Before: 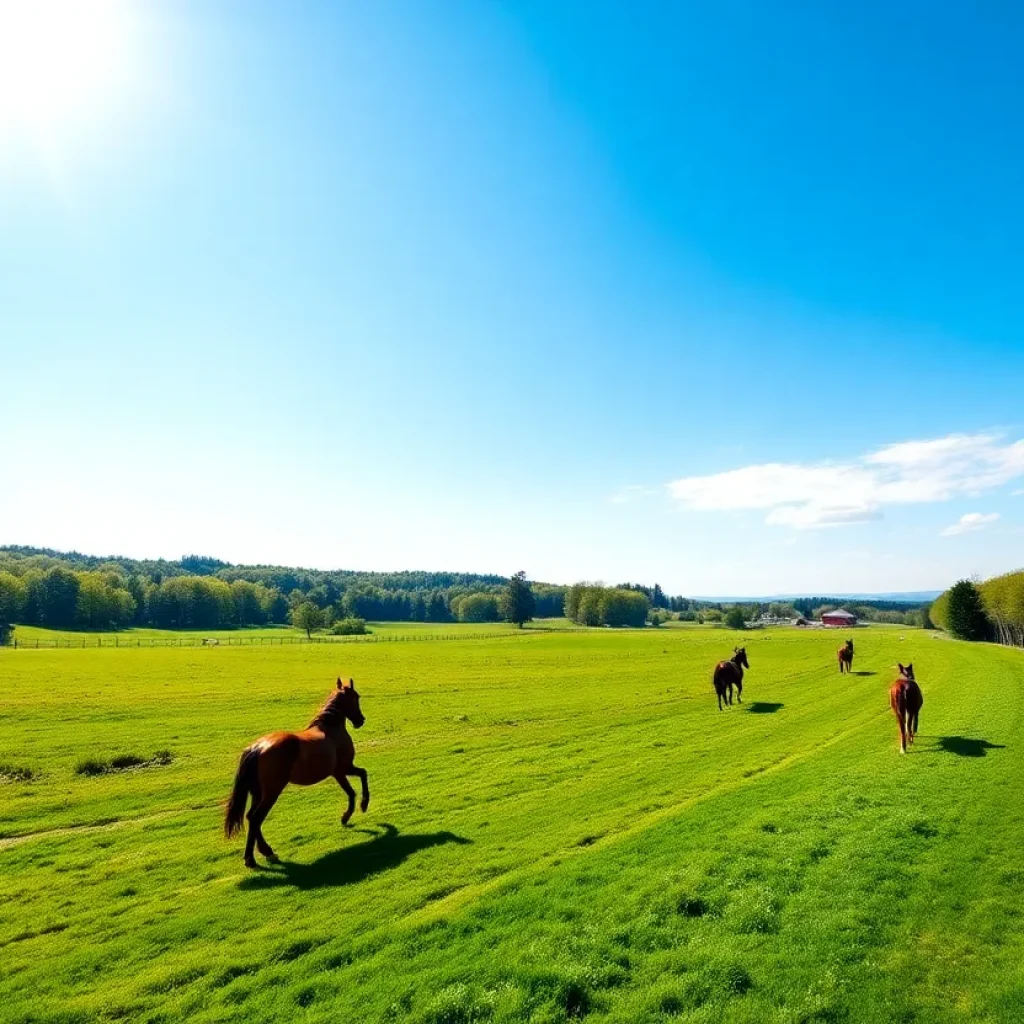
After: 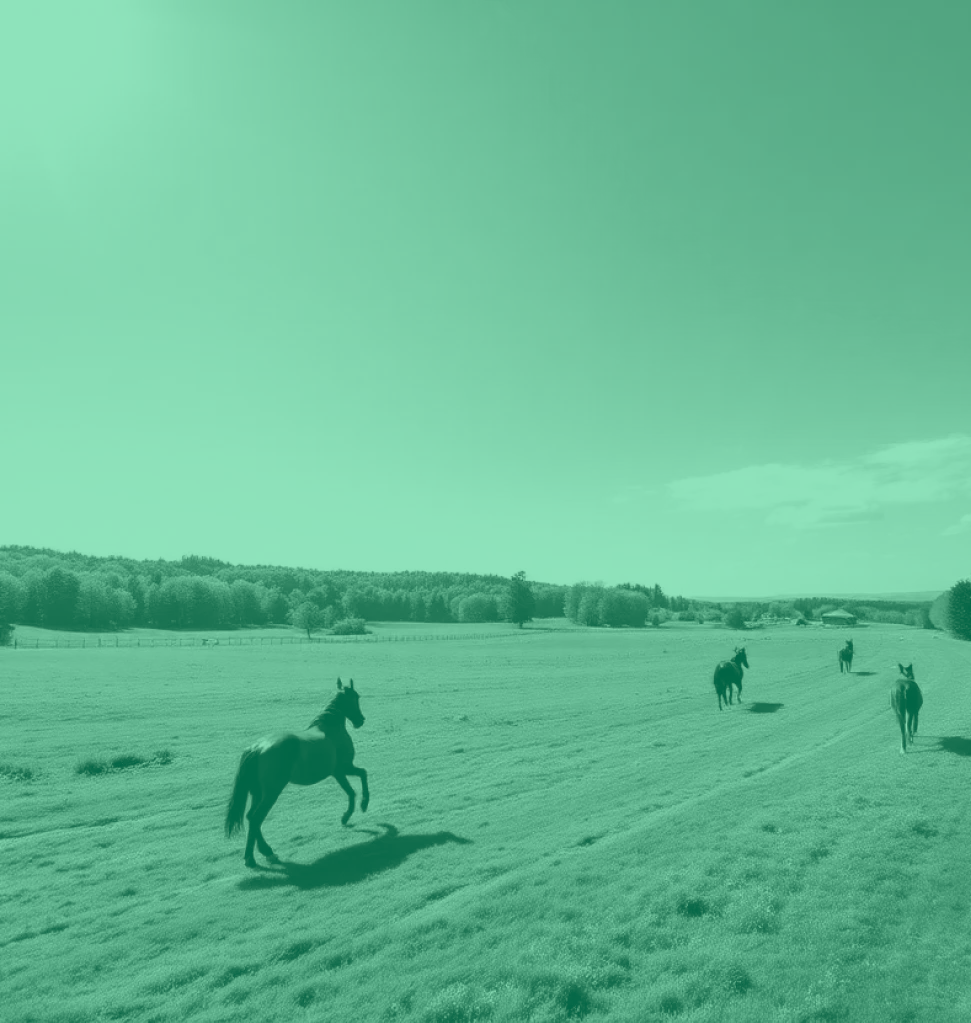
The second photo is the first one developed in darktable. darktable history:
colorize: hue 147.6°, saturation 65%, lightness 21.64%
crop and rotate: right 5.167%
color balance: lift [1.005, 1.002, 0.998, 0.998], gamma [1, 1.021, 1.02, 0.979], gain [0.923, 1.066, 1.056, 0.934]
